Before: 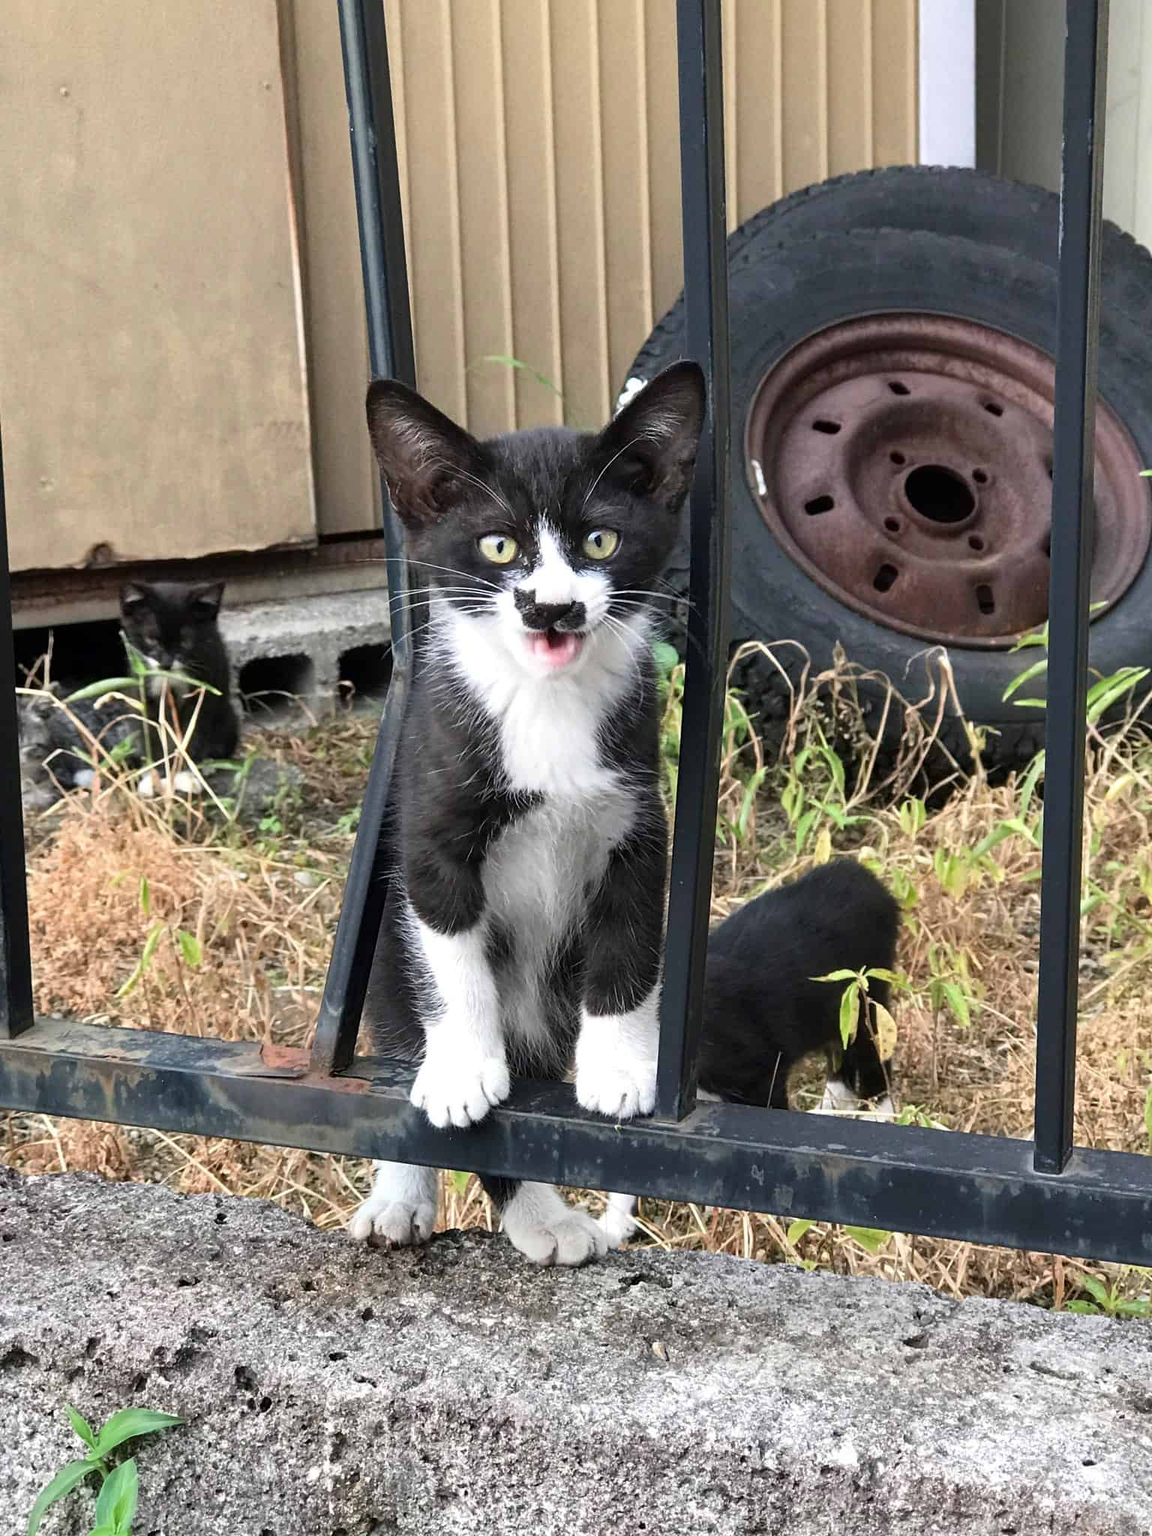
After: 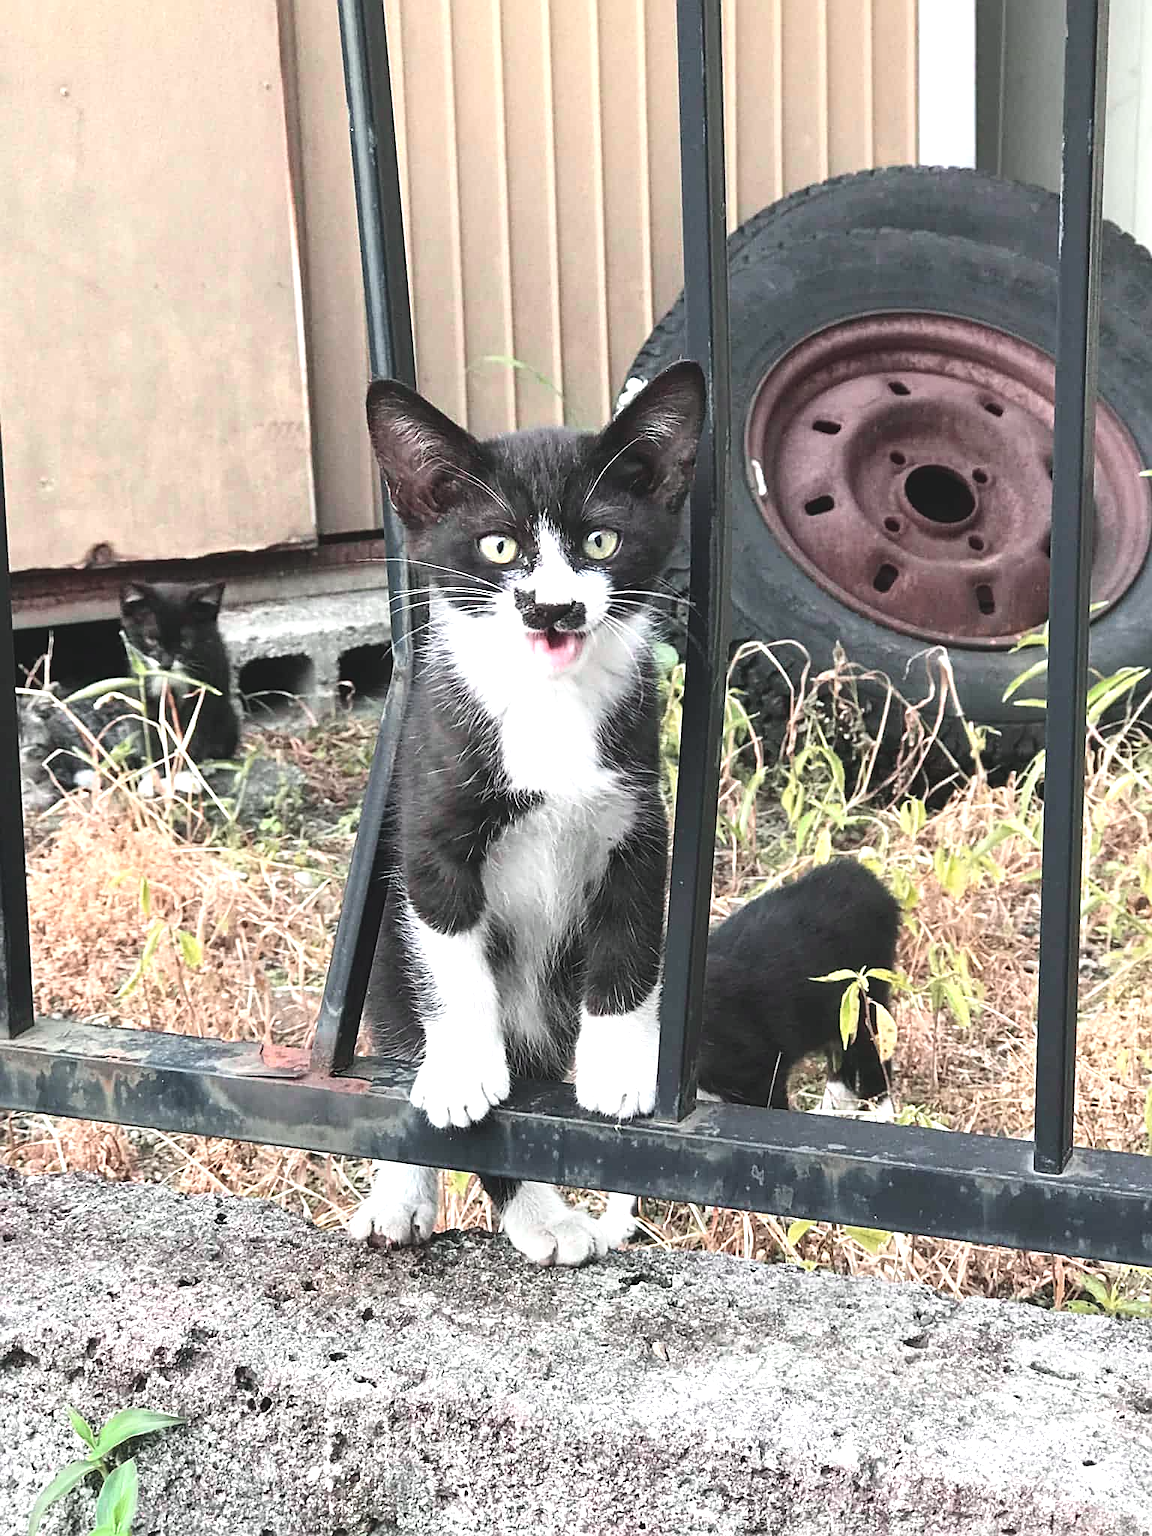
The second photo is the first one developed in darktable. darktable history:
tone curve: curves: ch0 [(0, 0.046) (0.04, 0.074) (0.831, 0.861) (1, 1)]; ch1 [(0, 0) (0.146, 0.159) (0.338, 0.365) (0.417, 0.455) (0.489, 0.486) (0.504, 0.502) (0.529, 0.537) (0.563, 0.567) (1, 1)]; ch2 [(0, 0) (0.307, 0.298) (0.388, 0.375) (0.443, 0.456) (0.485, 0.492) (0.544, 0.525) (1, 1)], color space Lab, independent channels, preserve colors none
exposure: black level correction -0.005, exposure 0.622 EV, compensate highlight preservation false
sharpen: on, module defaults
rotate and perspective: automatic cropping original format, crop left 0, crop top 0
